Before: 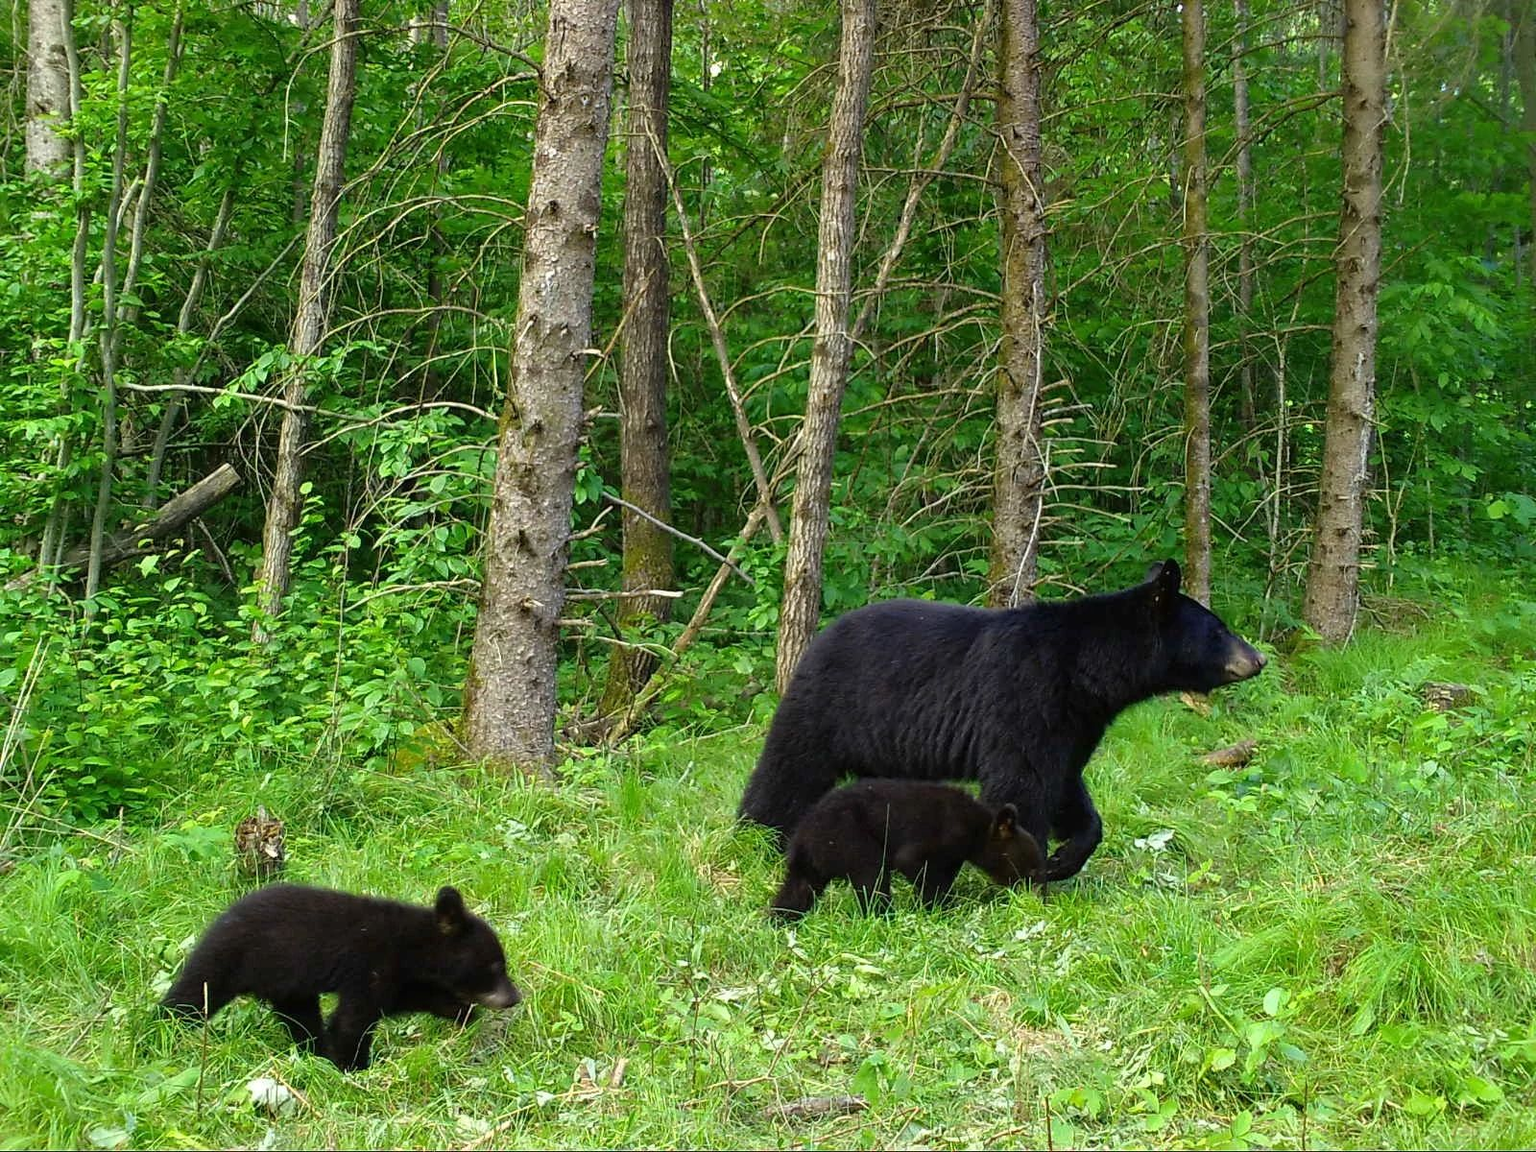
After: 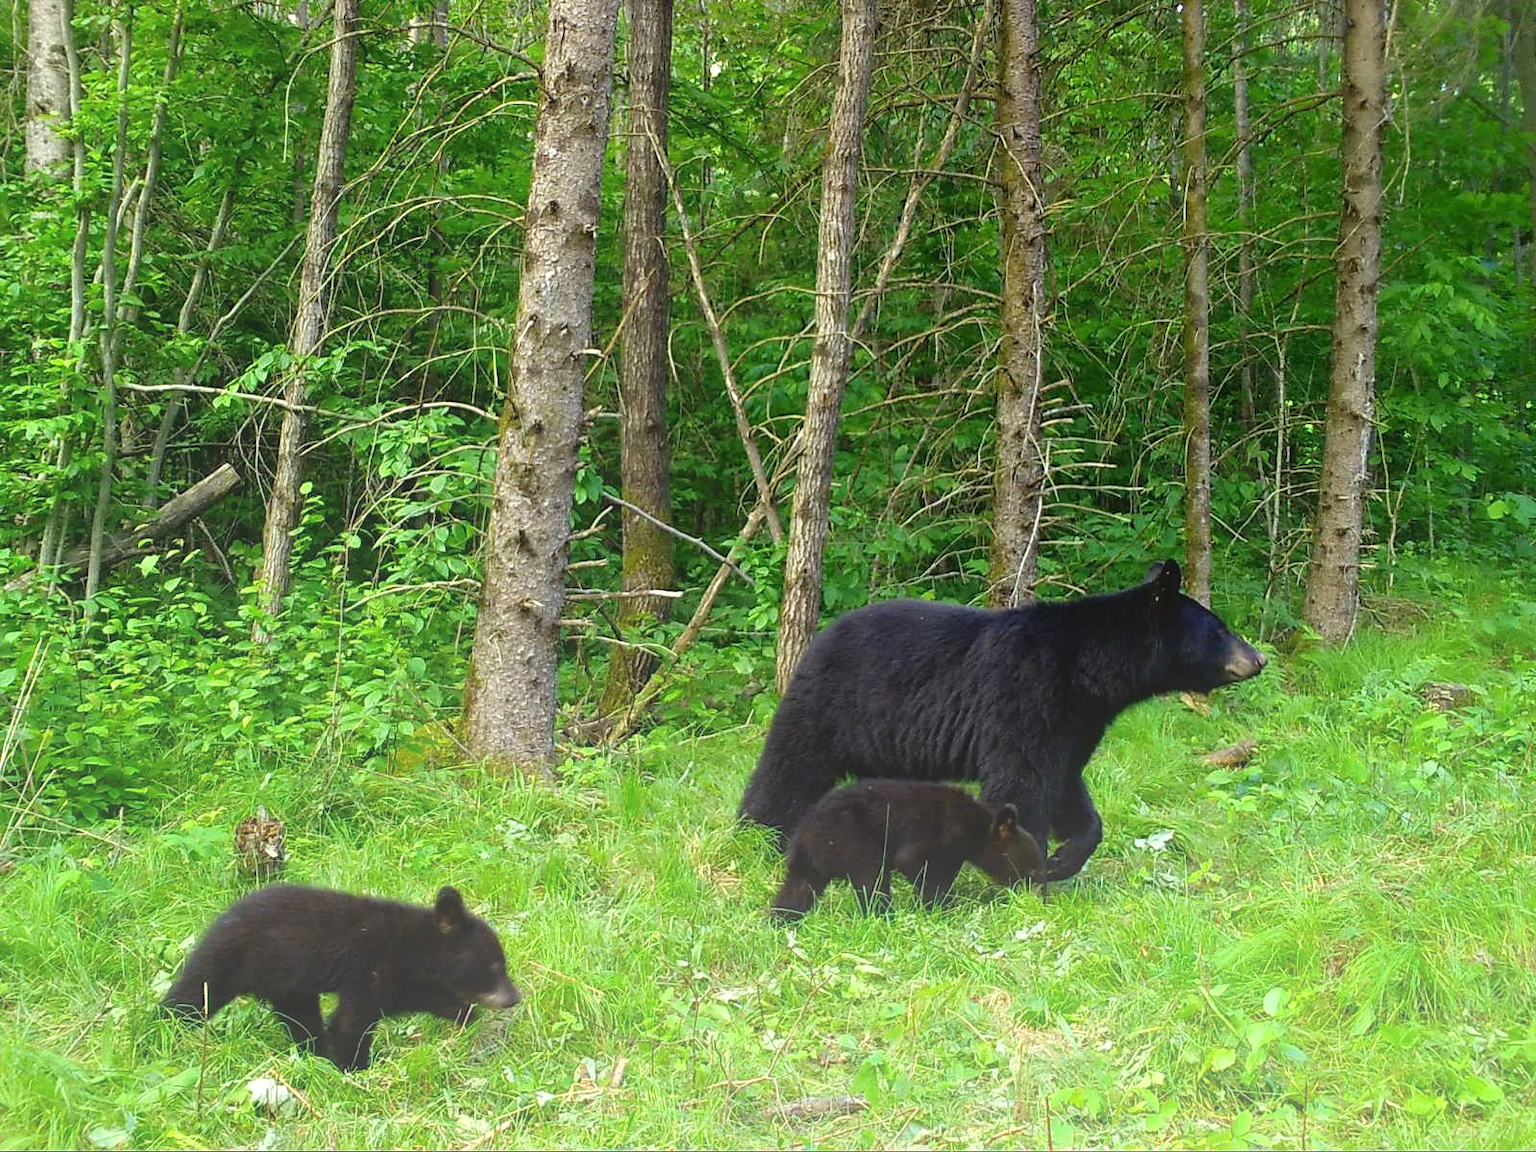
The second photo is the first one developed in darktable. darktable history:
bloom: size 40%
exposure: exposure 0.127 EV, compensate highlight preservation false
